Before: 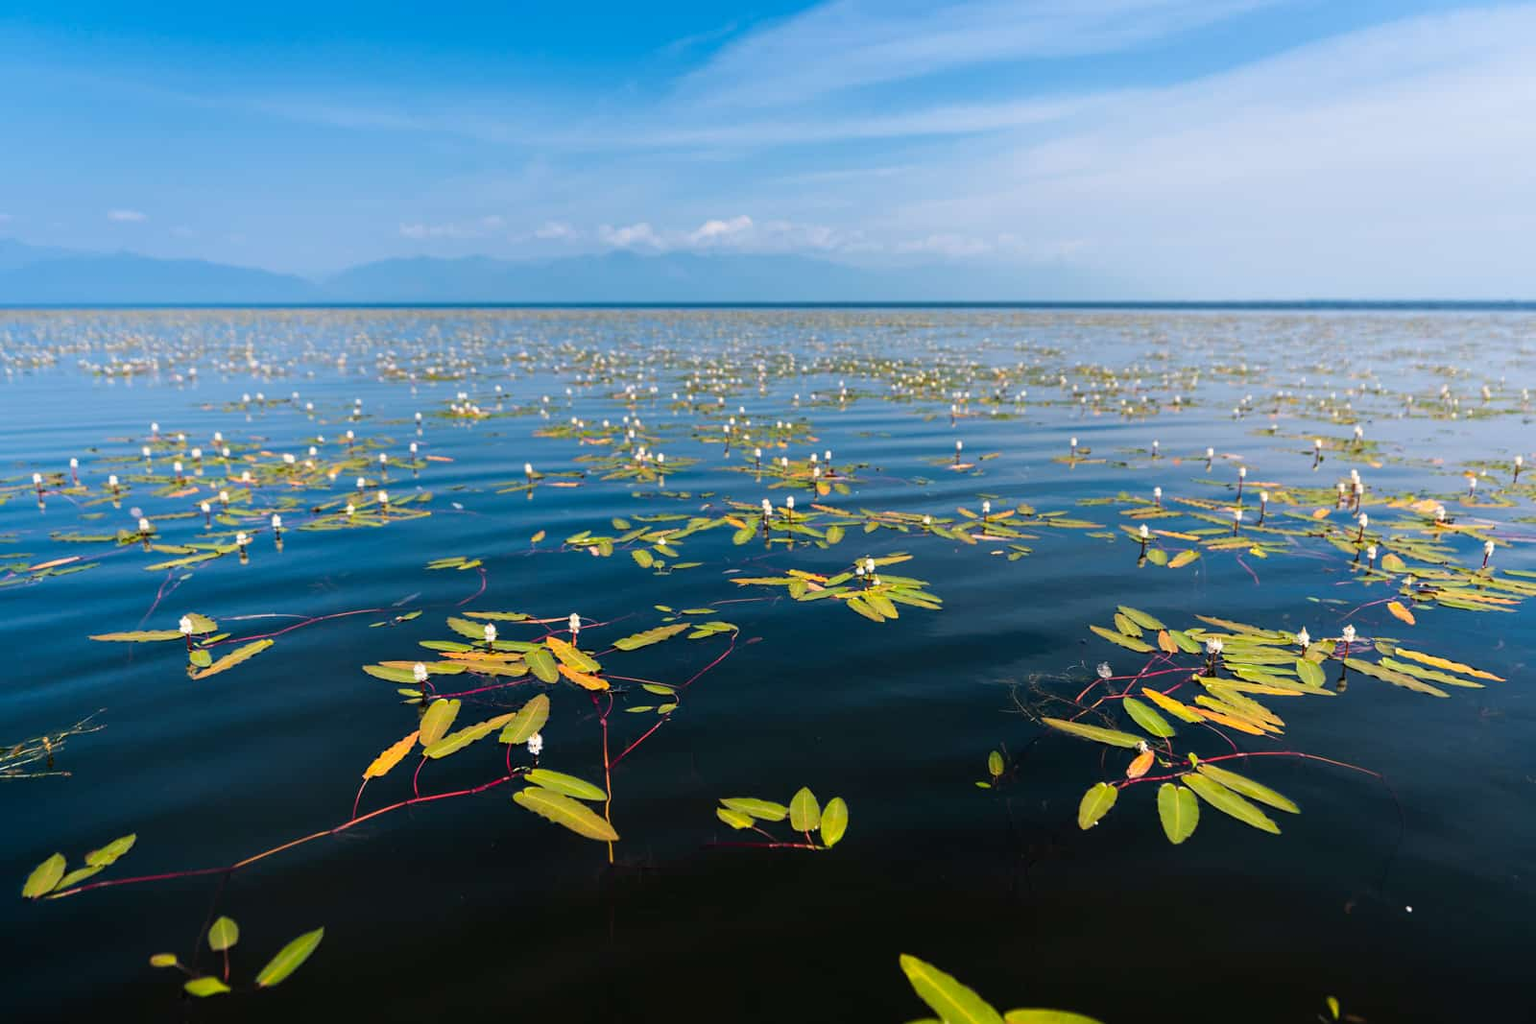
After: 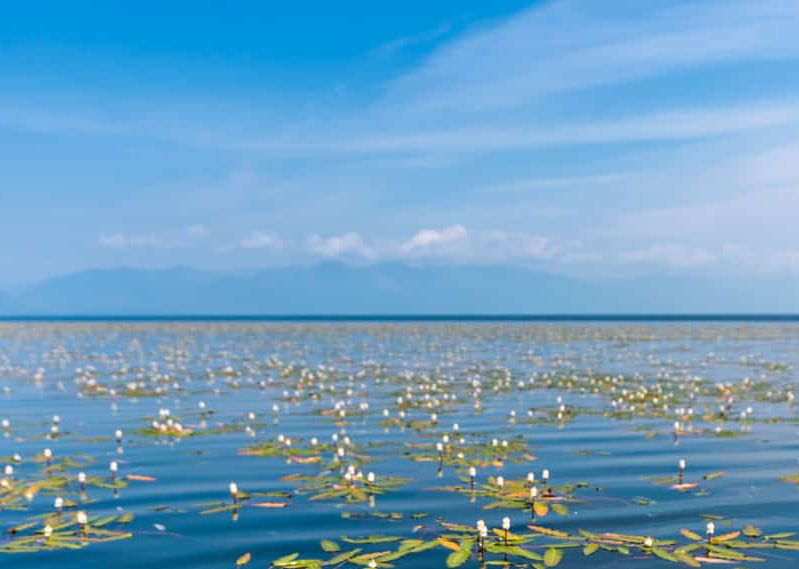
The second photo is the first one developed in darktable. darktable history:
crop: left 19.819%, right 30.231%, bottom 46.601%
